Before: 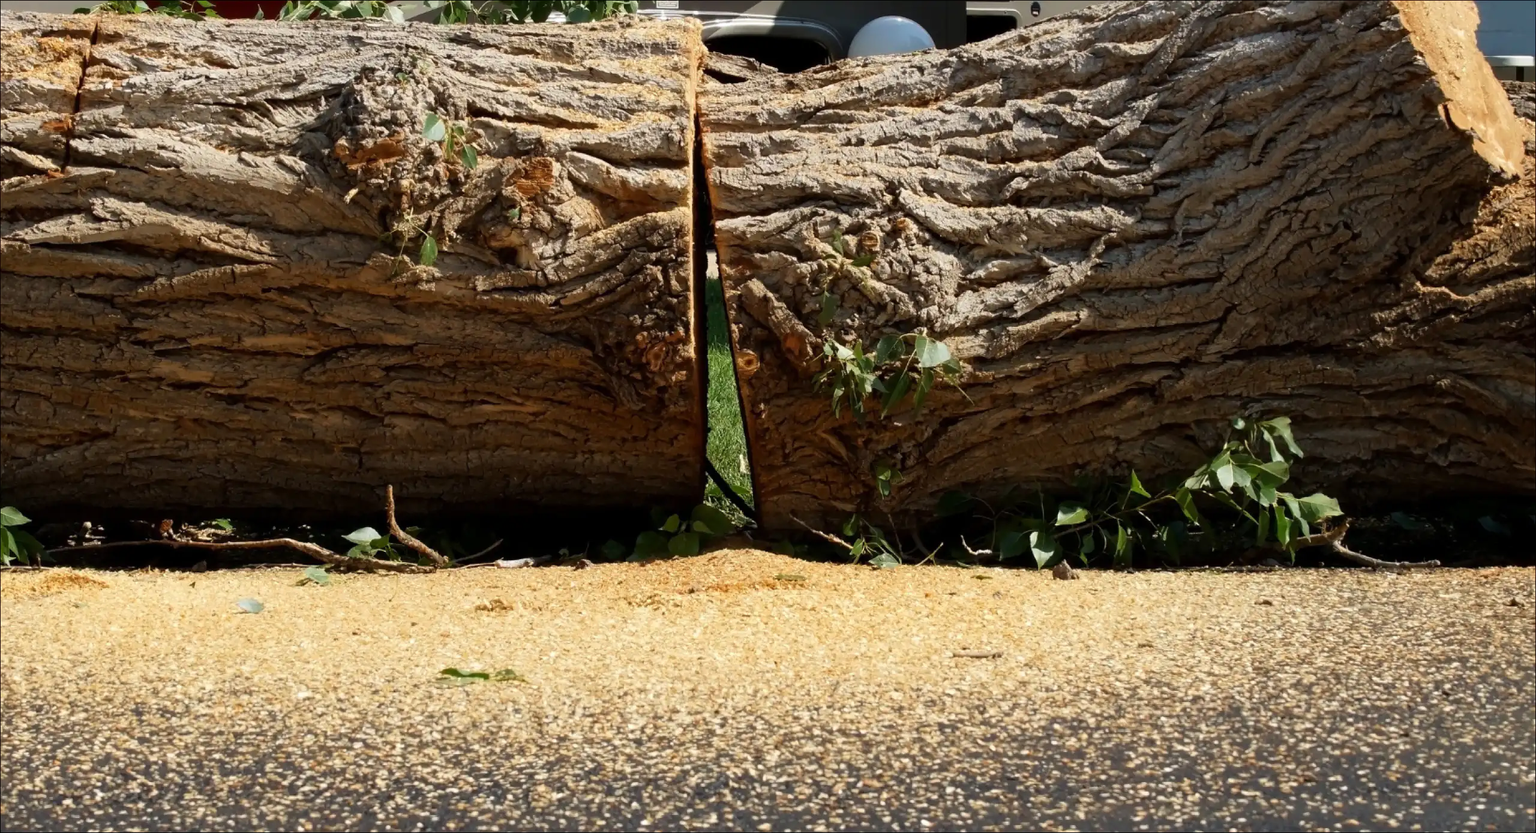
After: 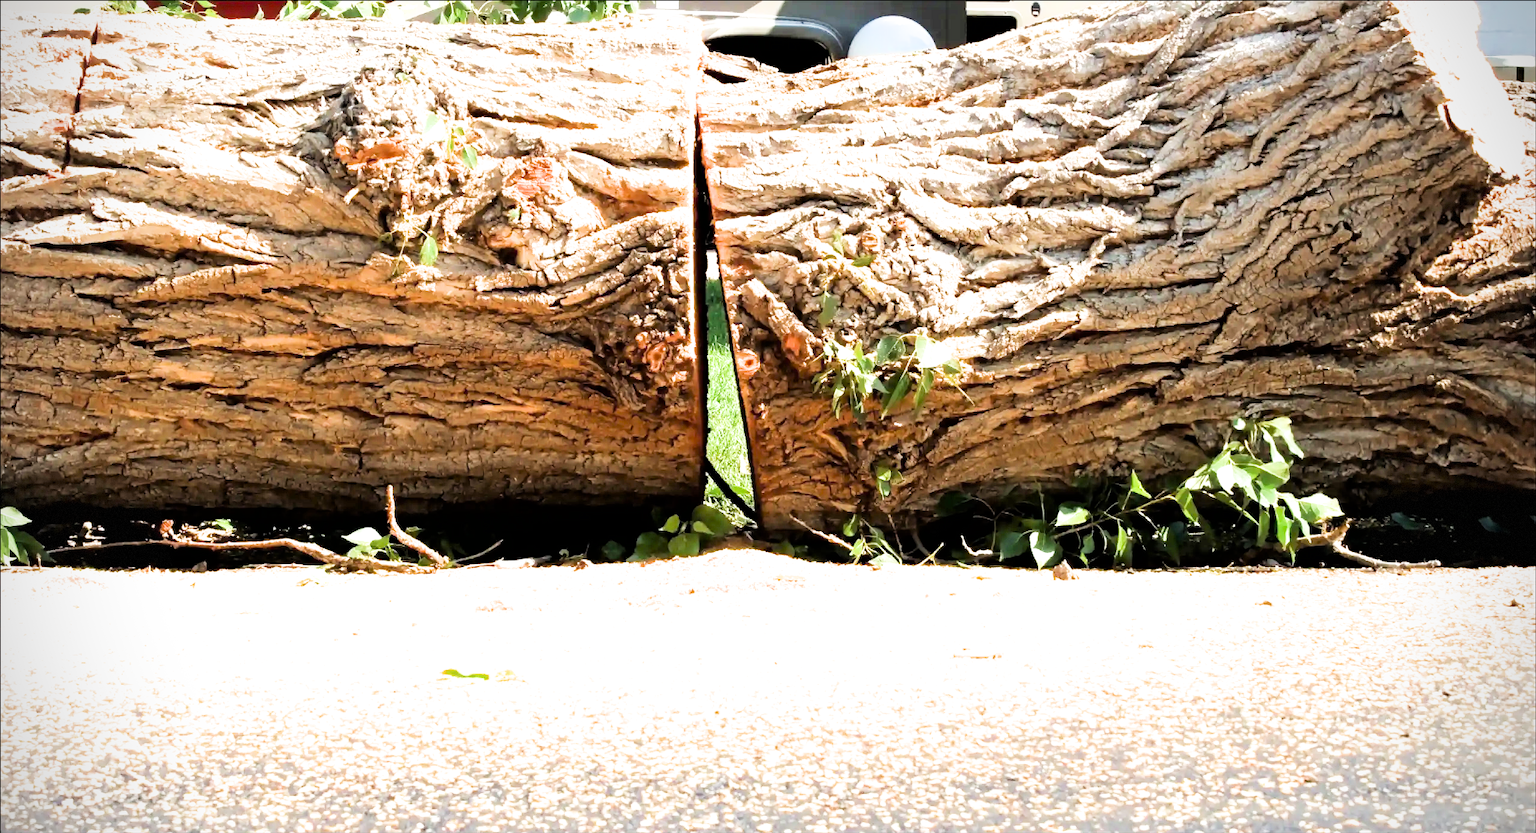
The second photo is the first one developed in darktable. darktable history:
exposure: exposure 3 EV, compensate highlight preservation false
filmic rgb: black relative exposure -5 EV, hardness 2.88, contrast 1.3, highlights saturation mix -30%
vignetting: dithering 8-bit output, unbound false
